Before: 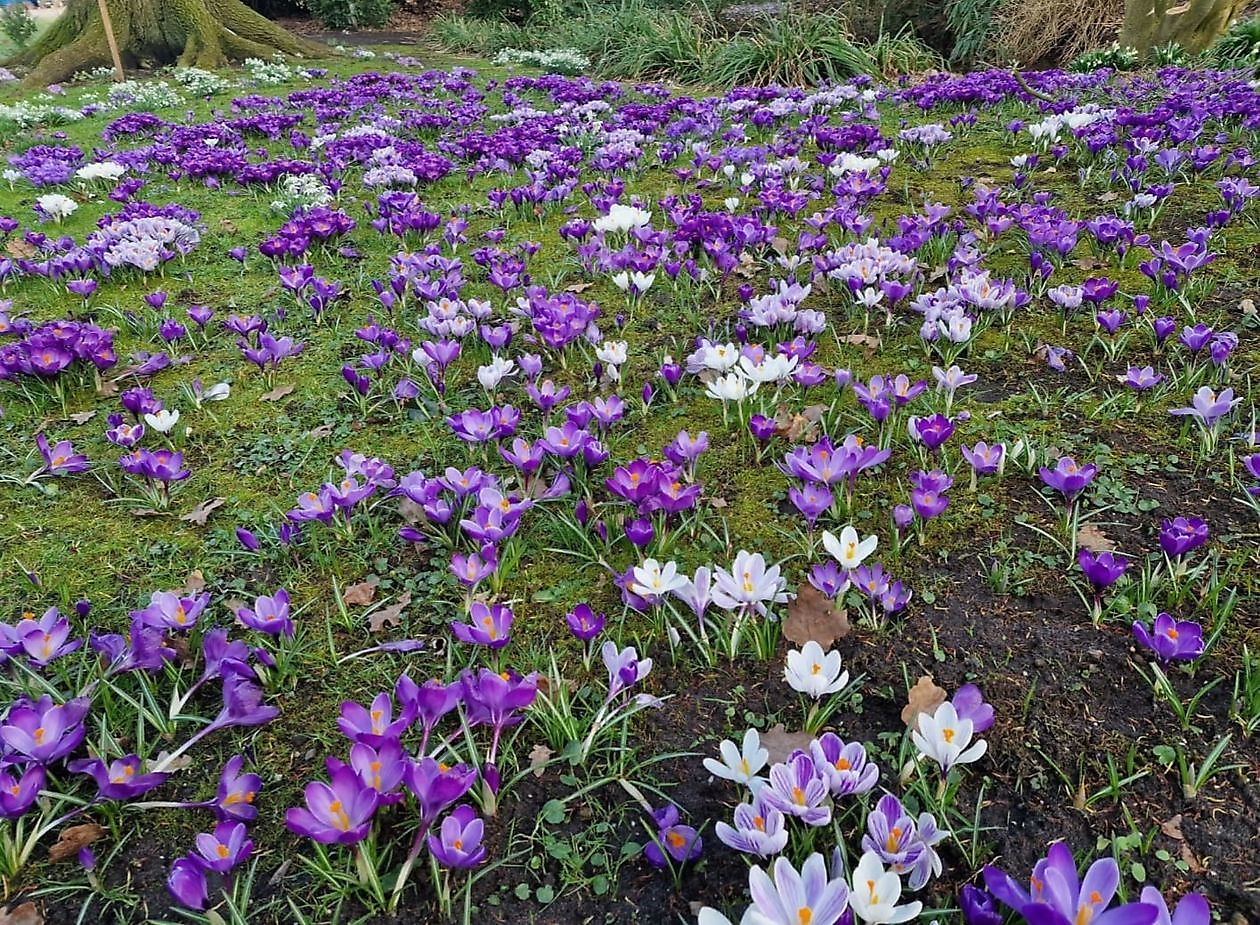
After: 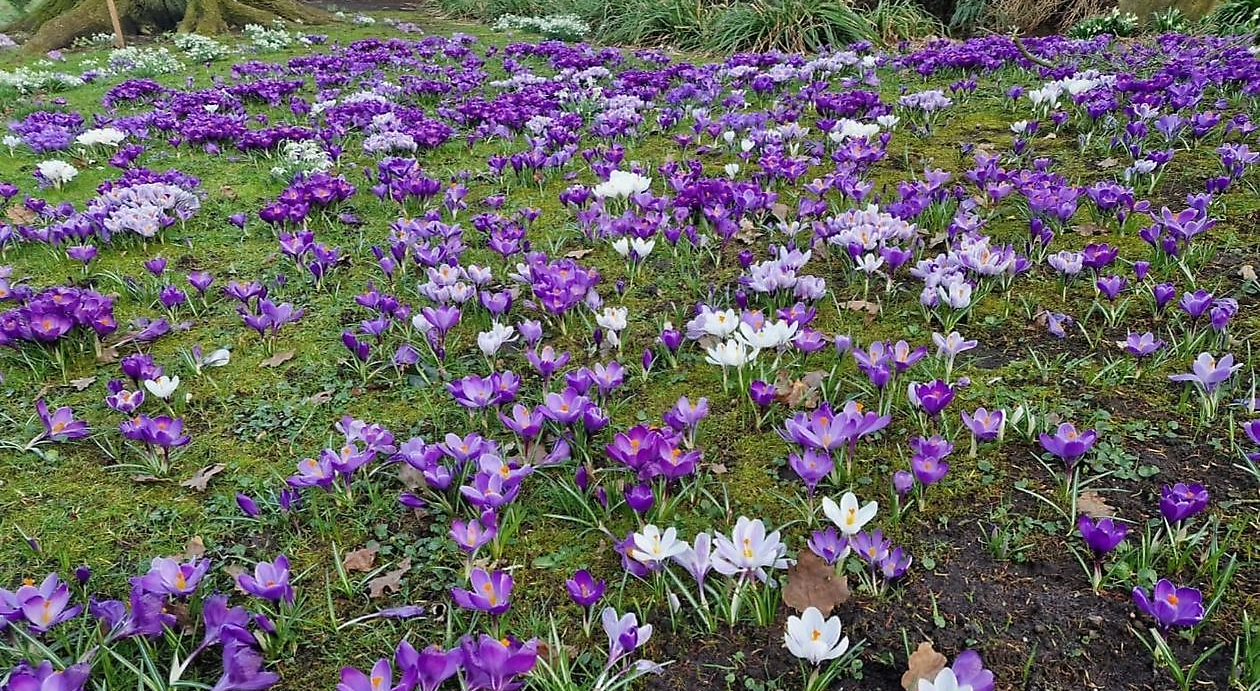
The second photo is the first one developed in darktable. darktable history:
crop: top 3.775%, bottom 21.422%
